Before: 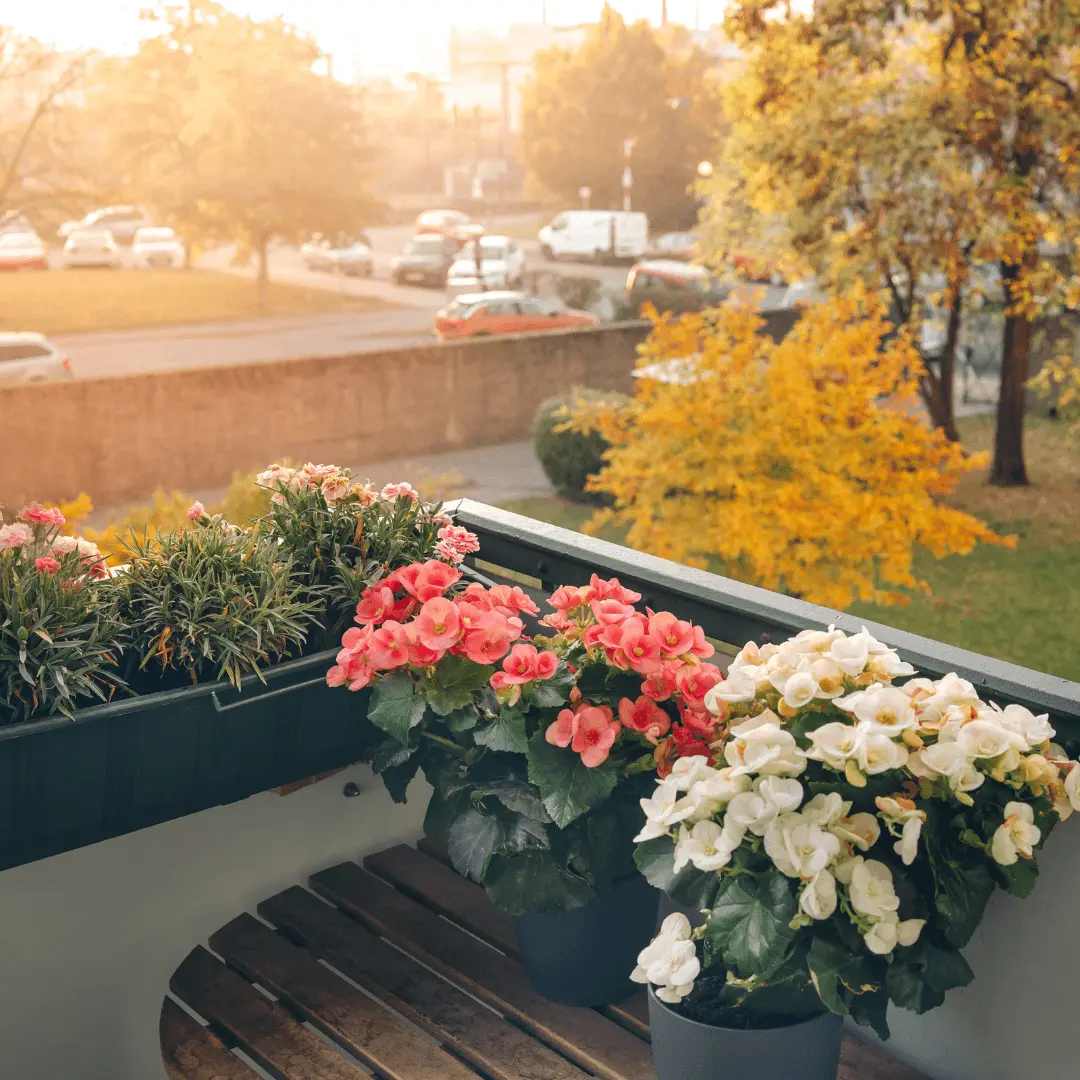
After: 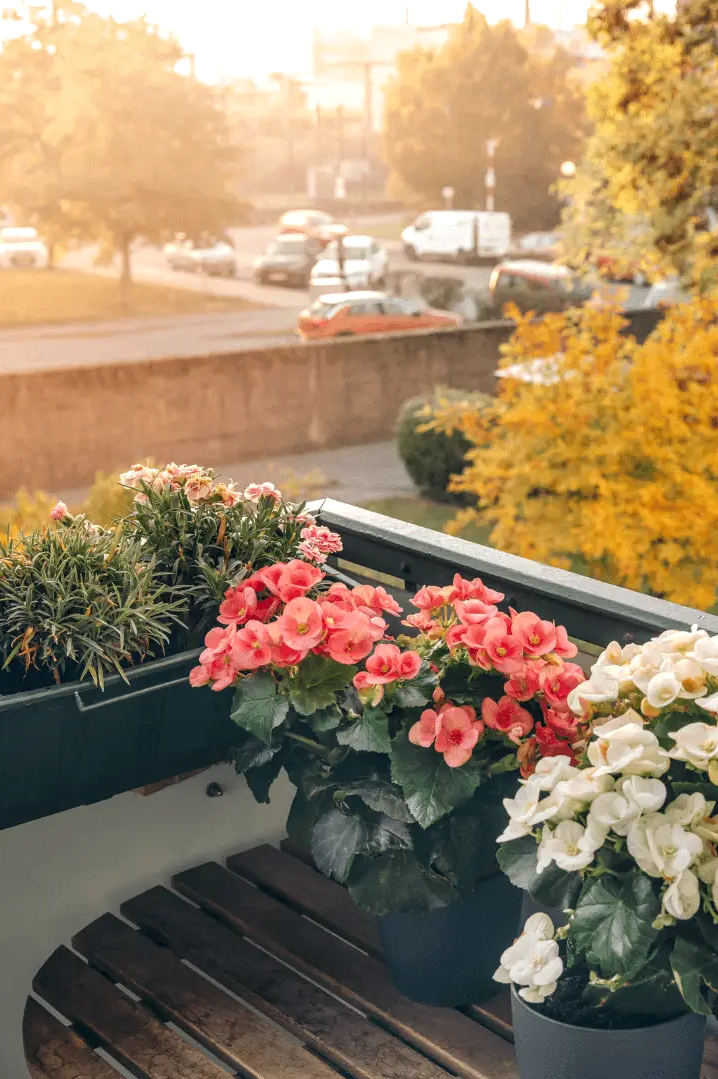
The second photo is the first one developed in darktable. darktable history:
local contrast: detail 130%
crop and rotate: left 12.864%, right 20.605%
